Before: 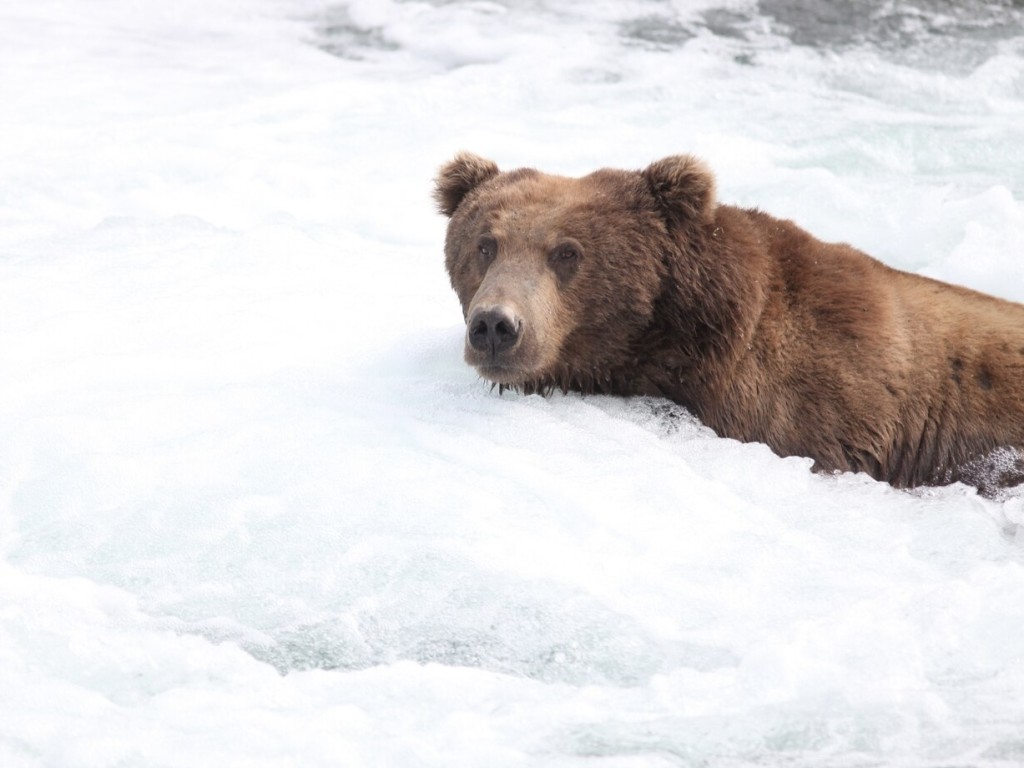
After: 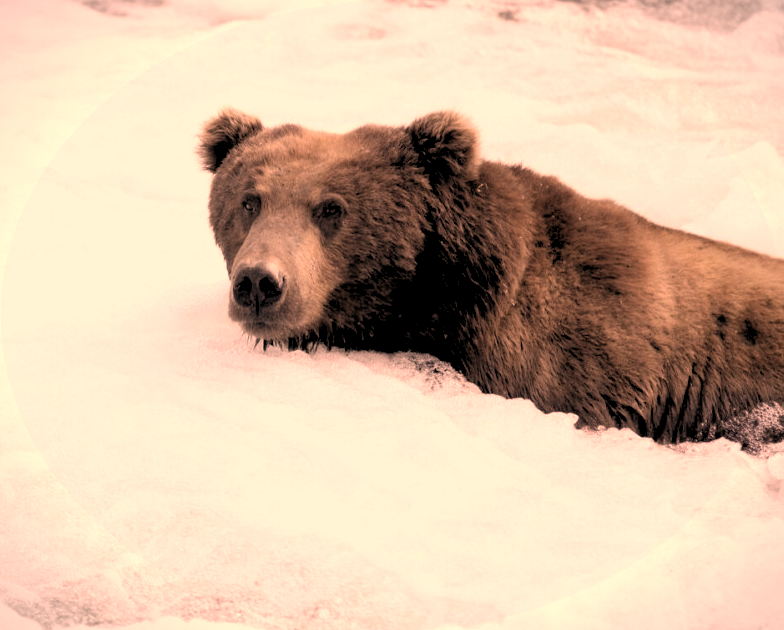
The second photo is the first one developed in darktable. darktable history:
crop: left 23.095%, top 5.827%, bottom 11.854%
vignetting: fall-off start 100%, fall-off radius 64.94%, automatic ratio true, unbound false
rgb levels: levels [[0.034, 0.472, 0.904], [0, 0.5, 1], [0, 0.5, 1]]
color correction: highlights a* 40, highlights b* 40, saturation 0.69
